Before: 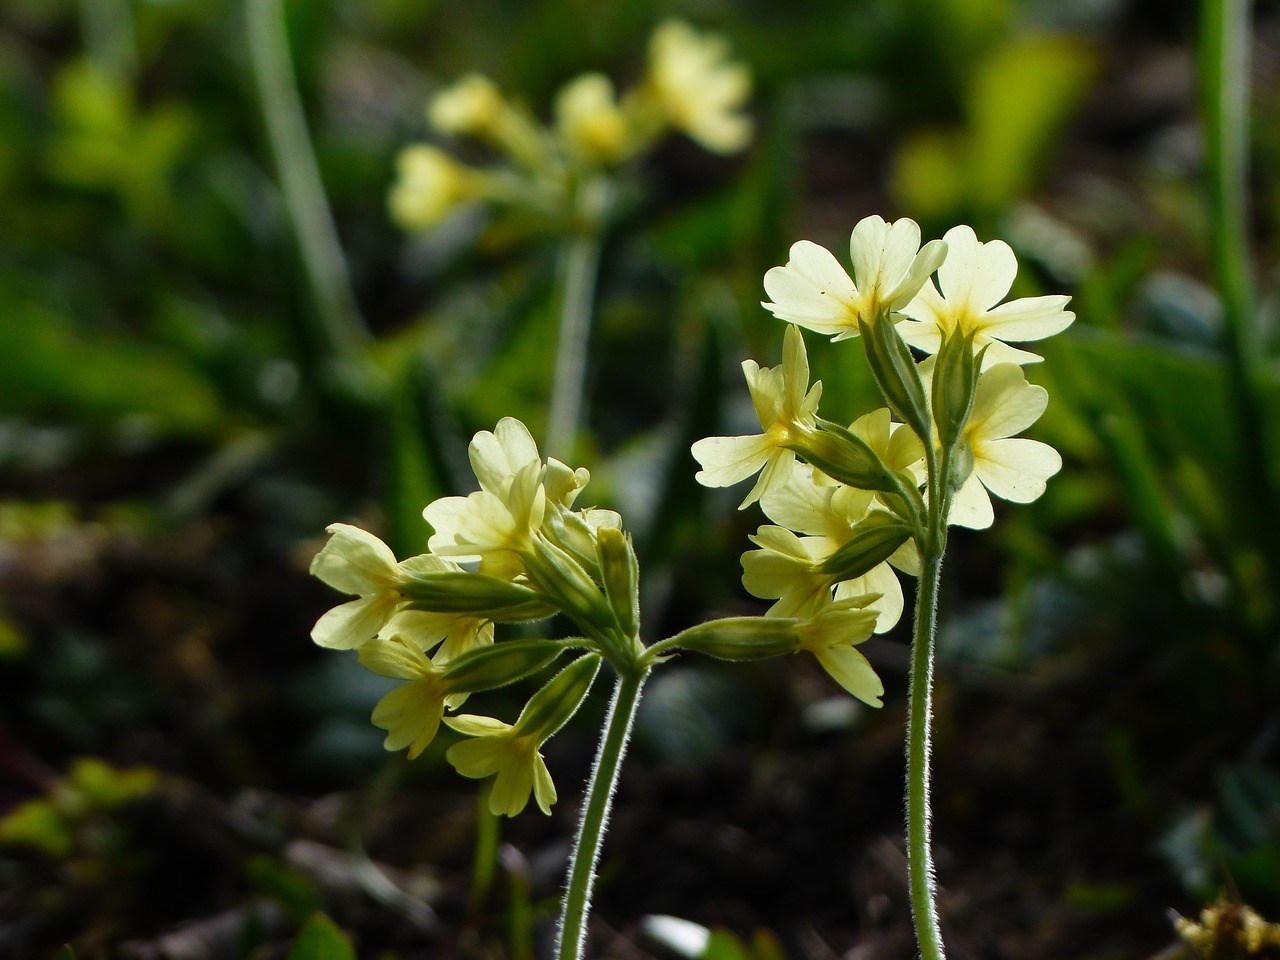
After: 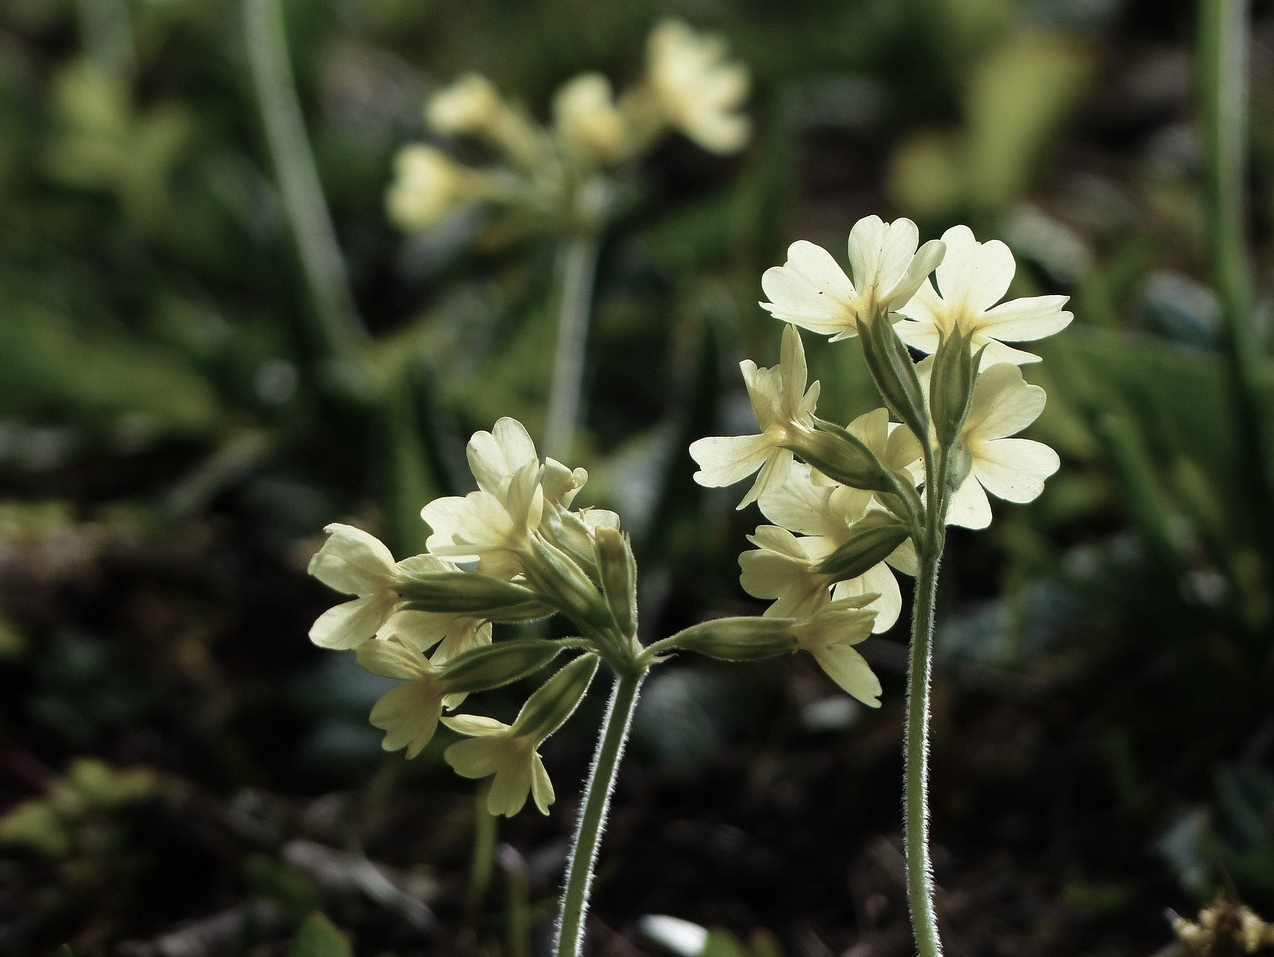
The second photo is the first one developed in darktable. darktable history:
velvia: on, module defaults
color correction: highlights b* -0.007, saturation 0.478
crop: left 0.158%
